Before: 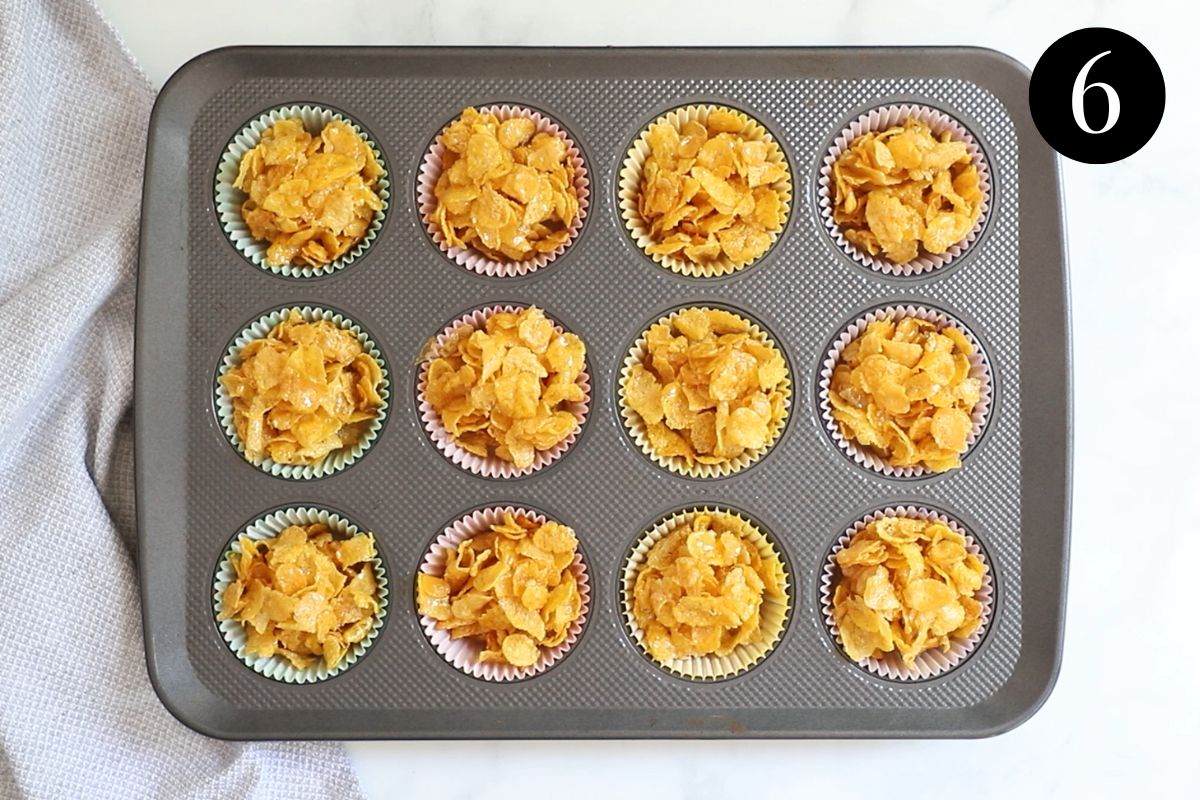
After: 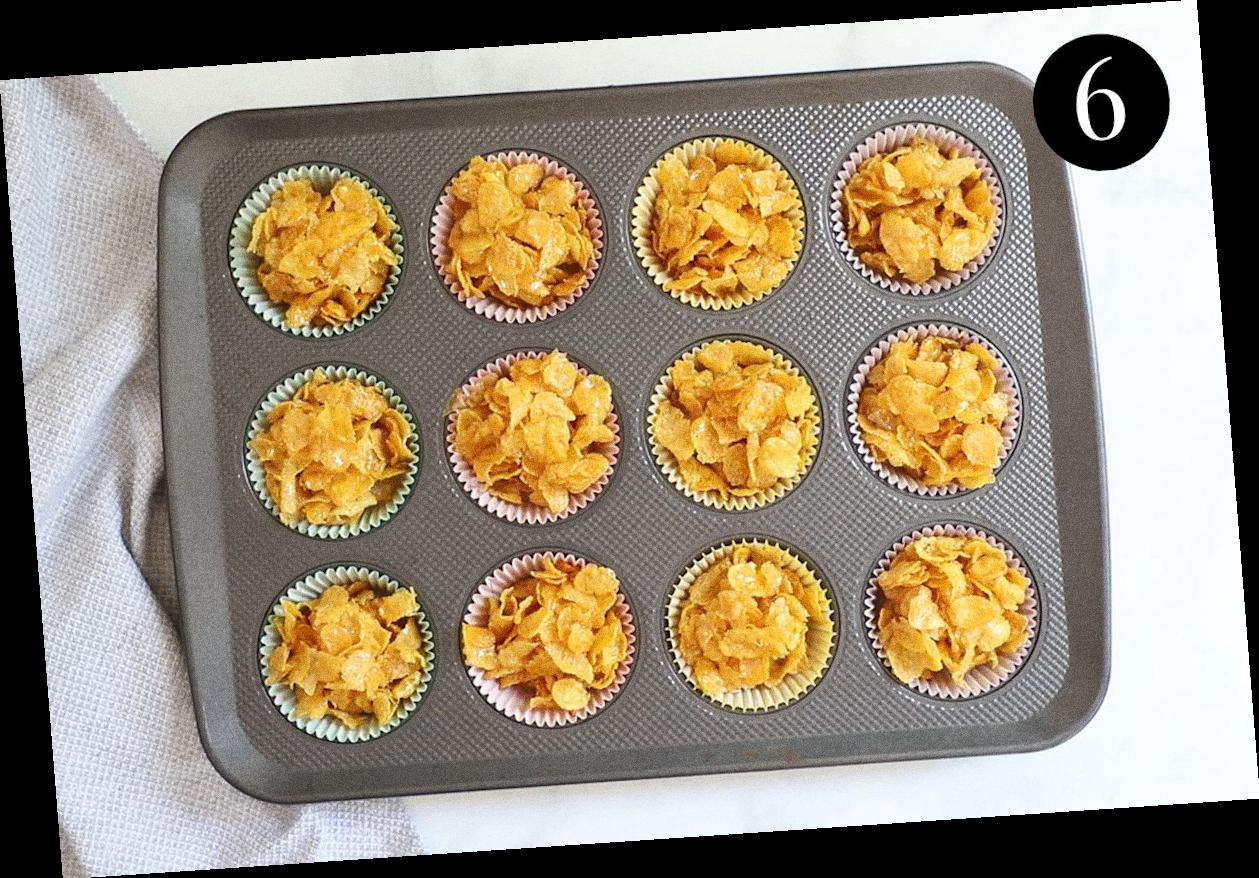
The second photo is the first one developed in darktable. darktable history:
rotate and perspective: rotation -4.2°, shear 0.006, automatic cropping off
grain: coarseness 0.09 ISO, strength 40%
